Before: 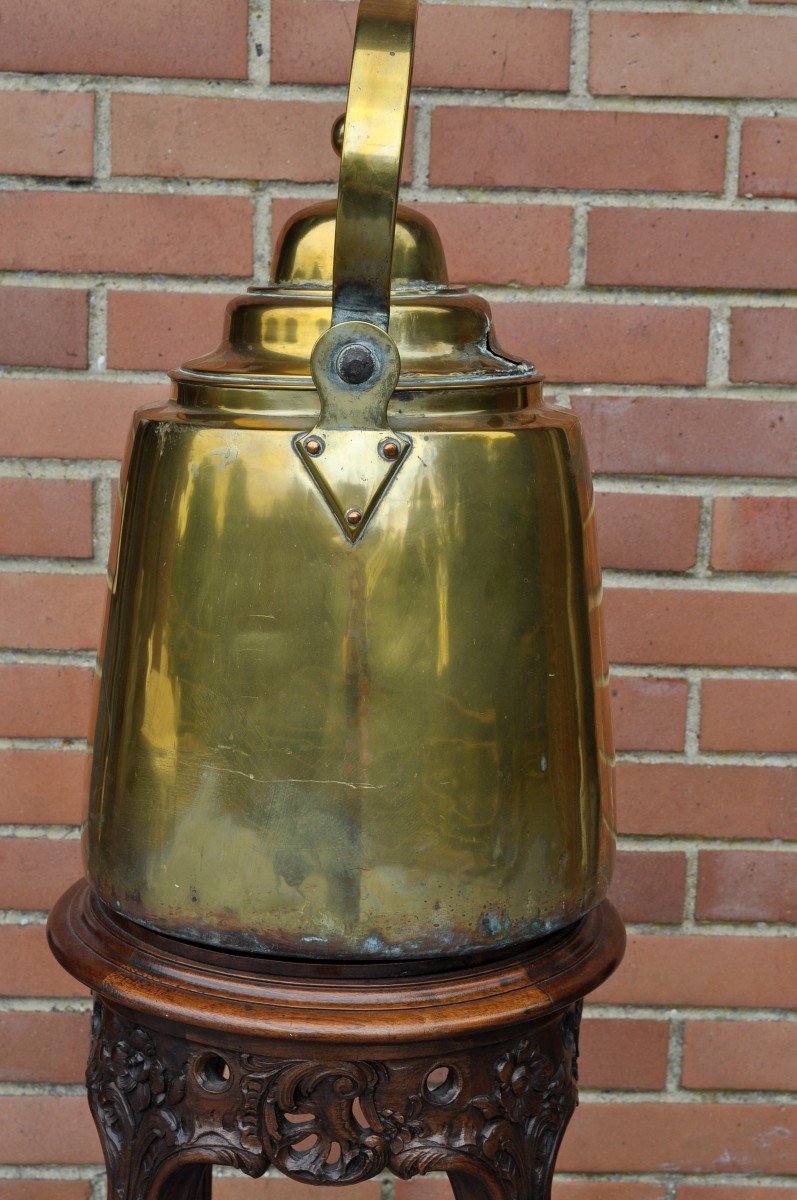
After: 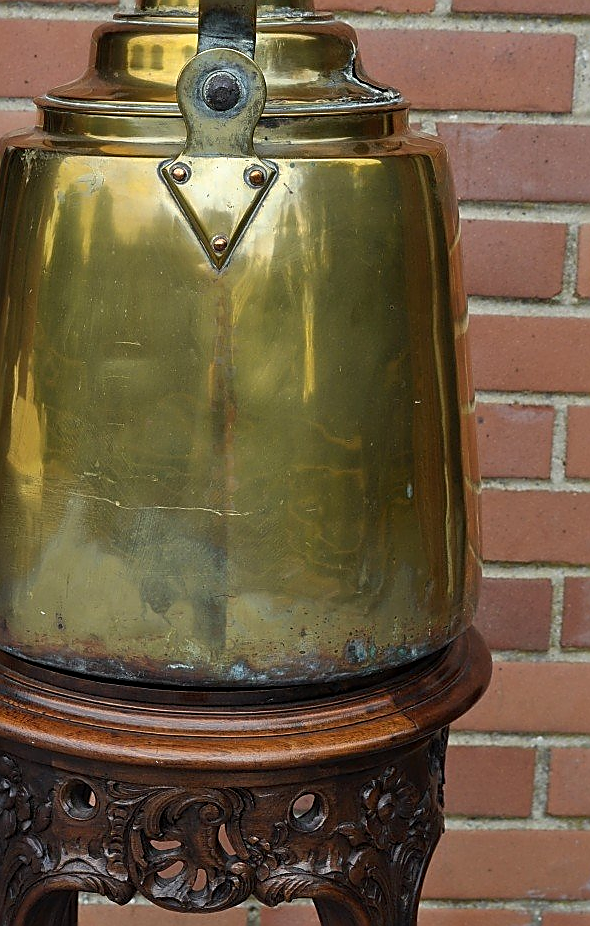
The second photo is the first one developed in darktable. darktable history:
crop: left 16.85%, top 22.771%, right 9.114%
sharpen: radius 1.425, amount 1.256, threshold 0.705
